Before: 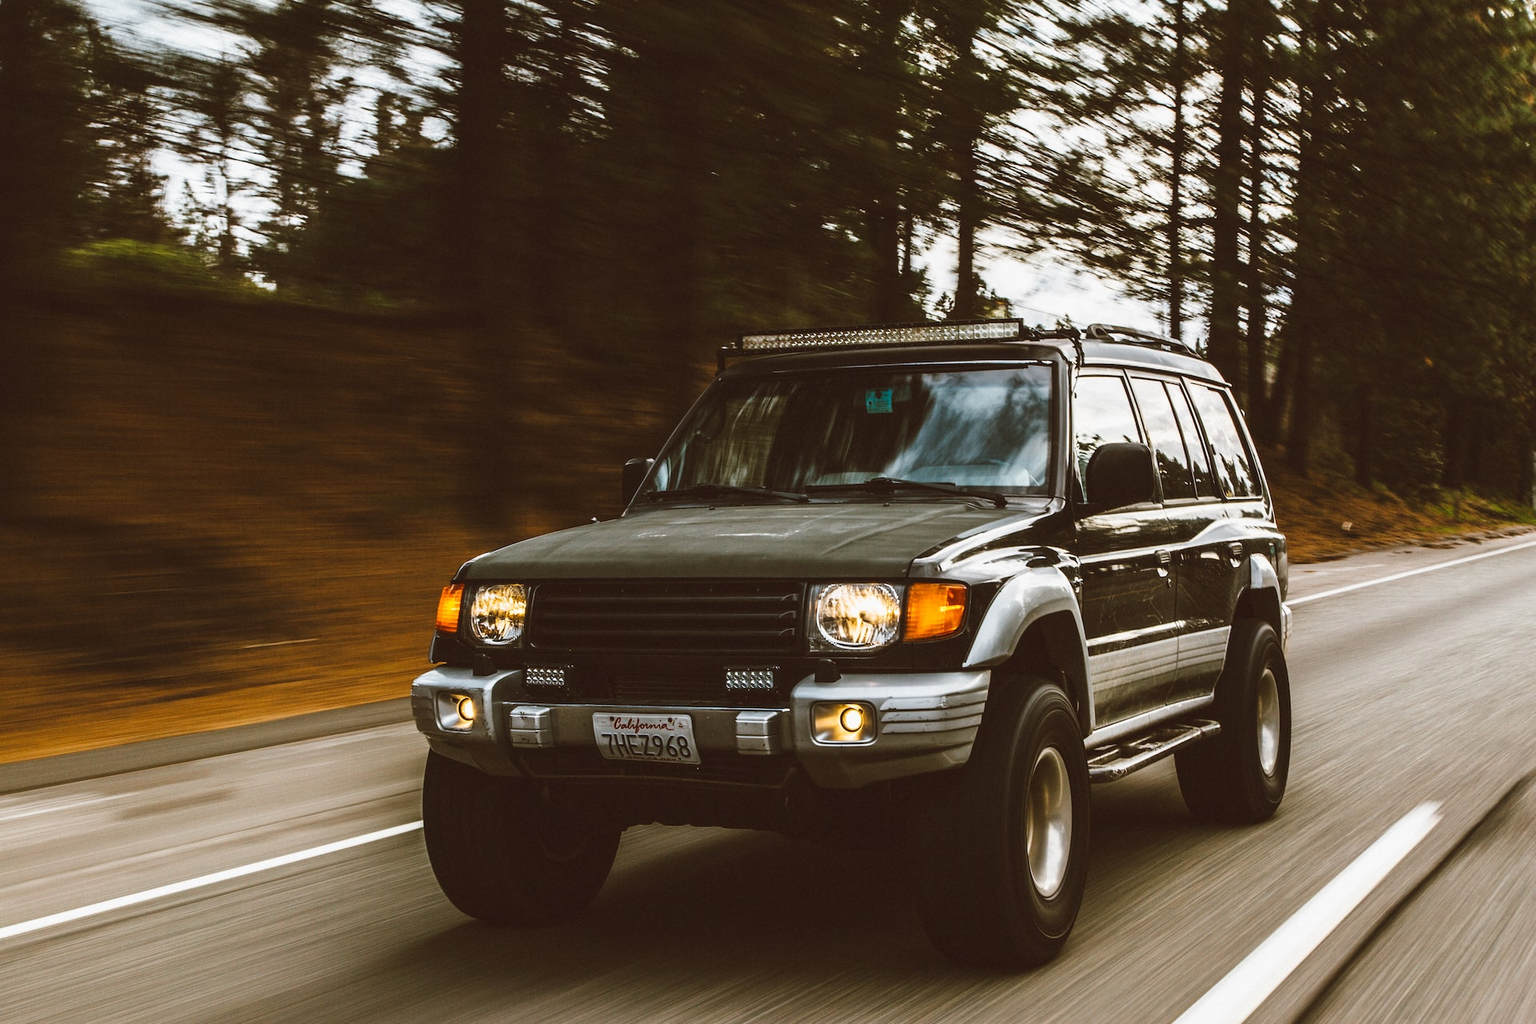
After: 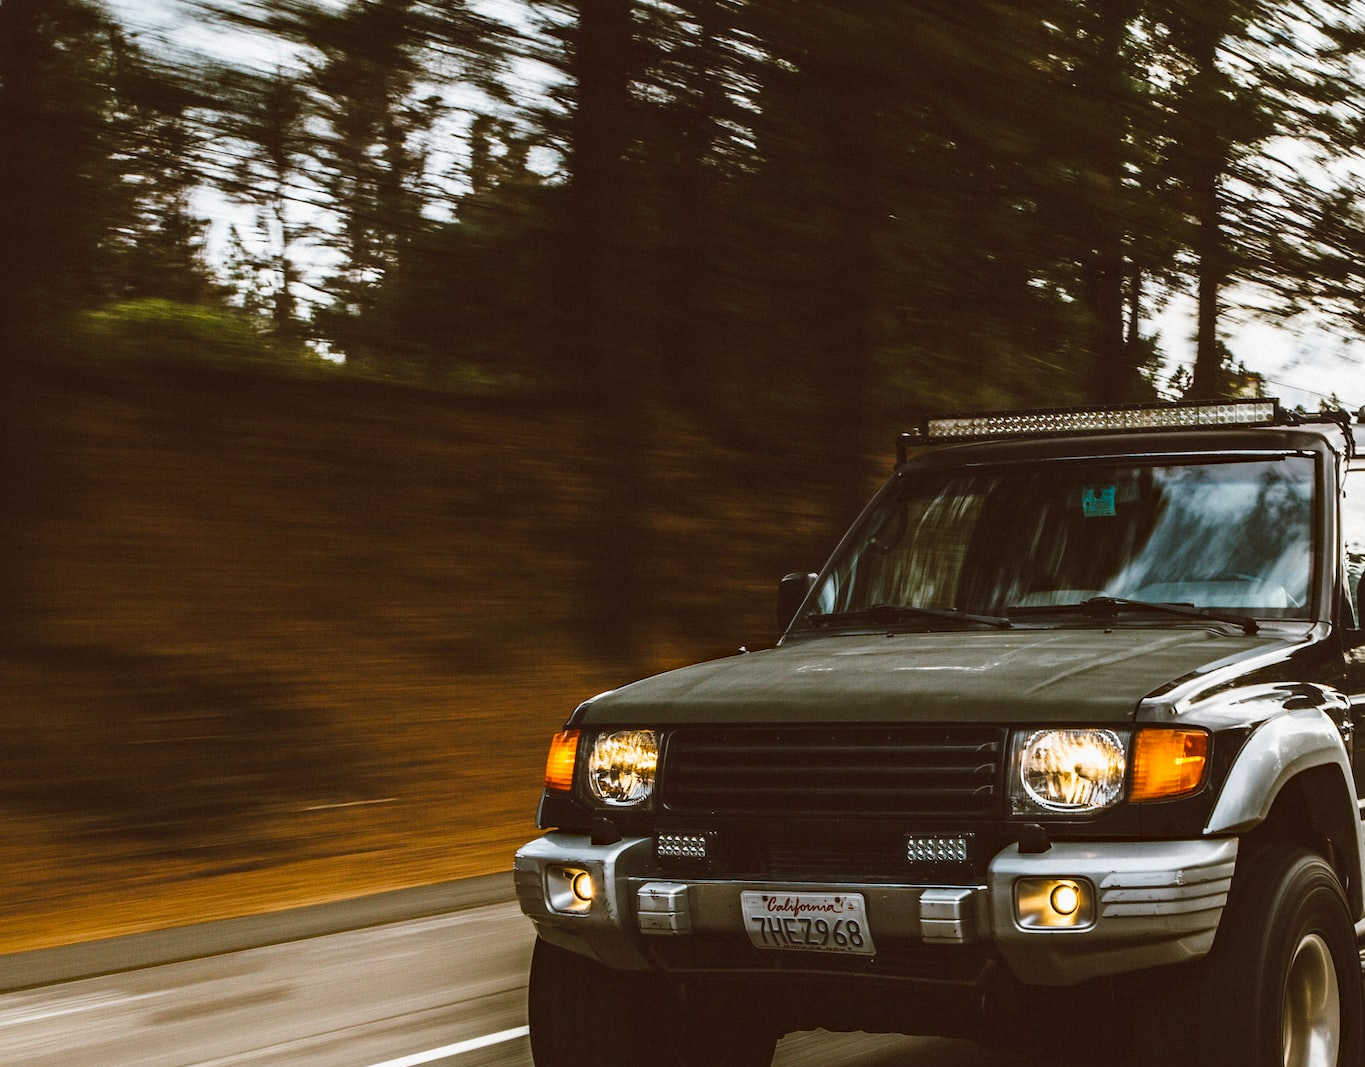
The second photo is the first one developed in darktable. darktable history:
crop: right 28.885%, bottom 16.626%
haze removal: compatibility mode true, adaptive false
